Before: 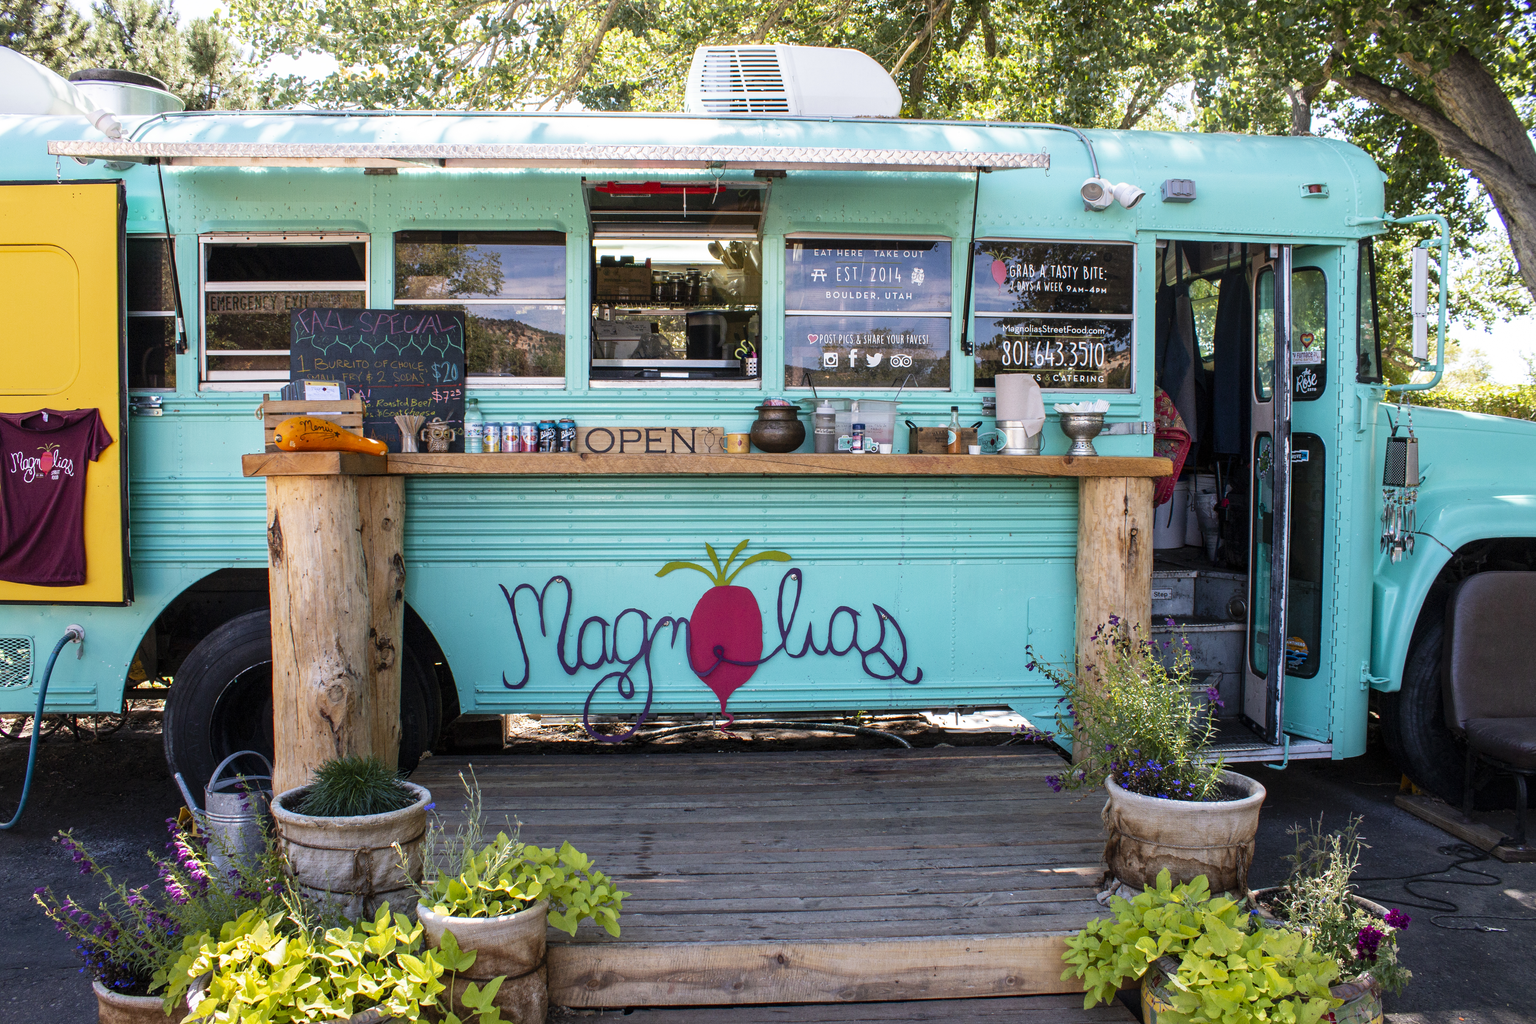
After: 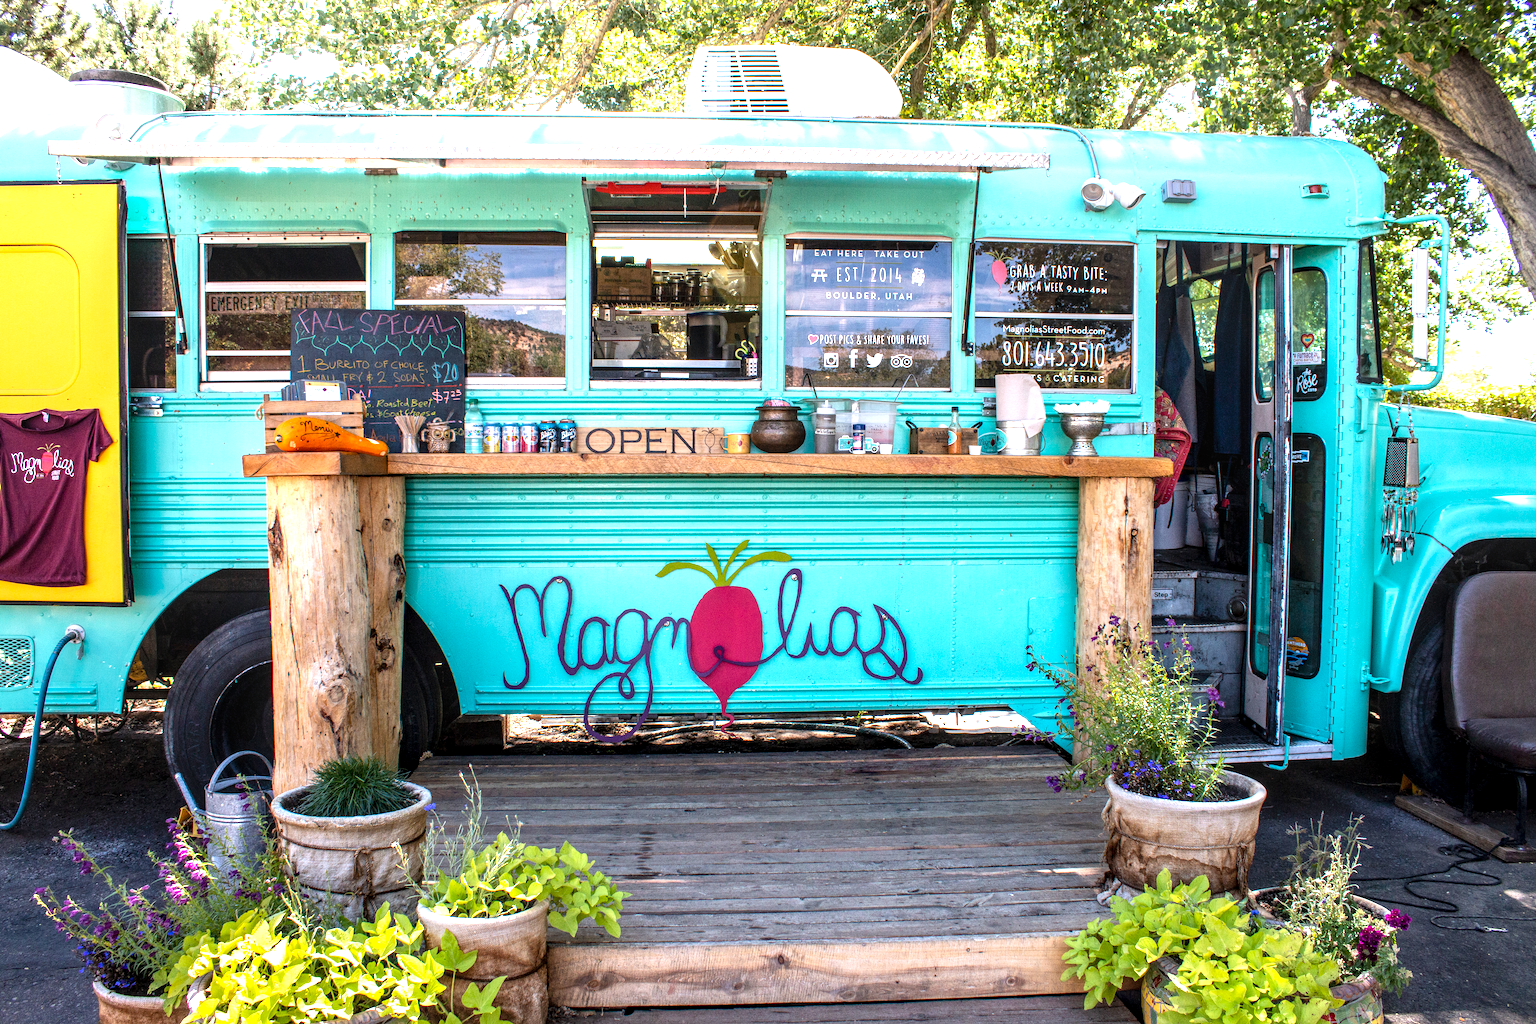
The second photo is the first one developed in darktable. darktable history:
local contrast: on, module defaults
exposure: black level correction 0.001, exposure 0.5 EV, compensate exposure bias true, compensate highlight preservation false
